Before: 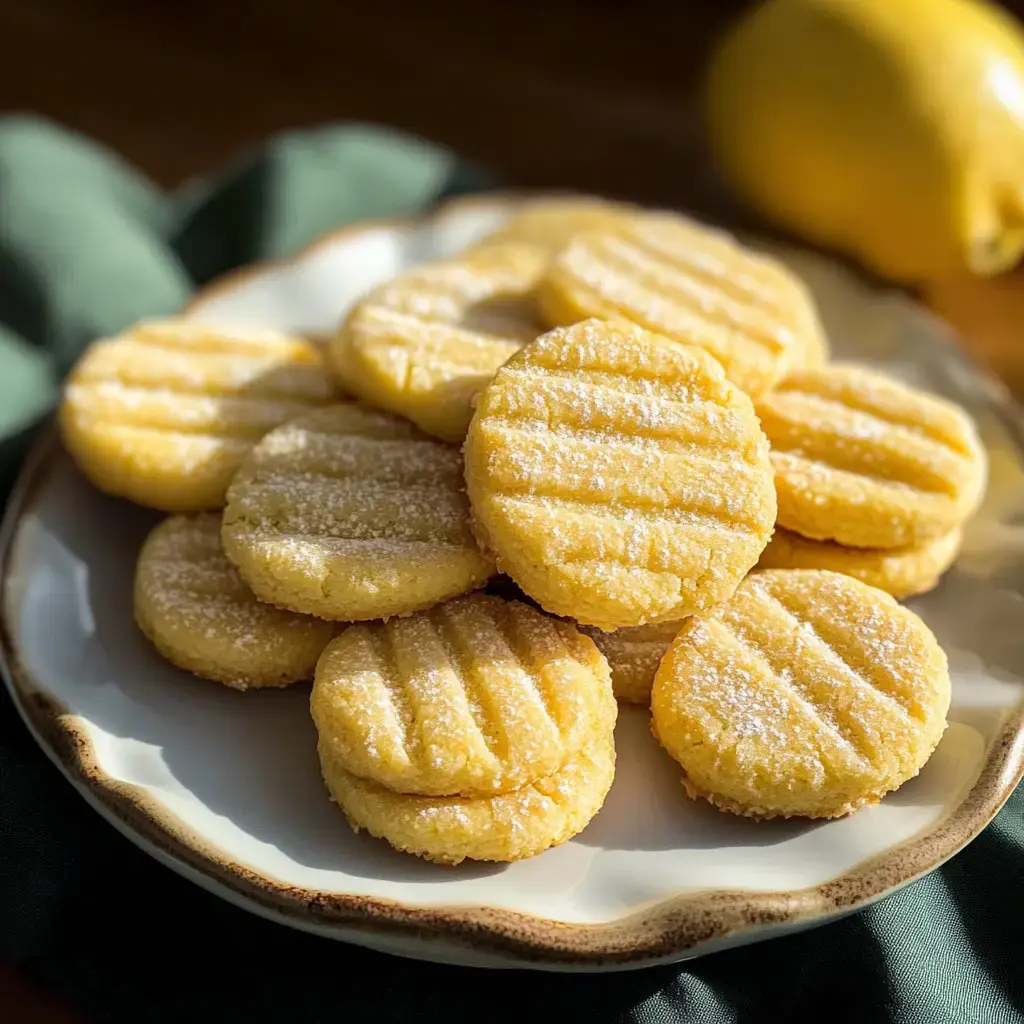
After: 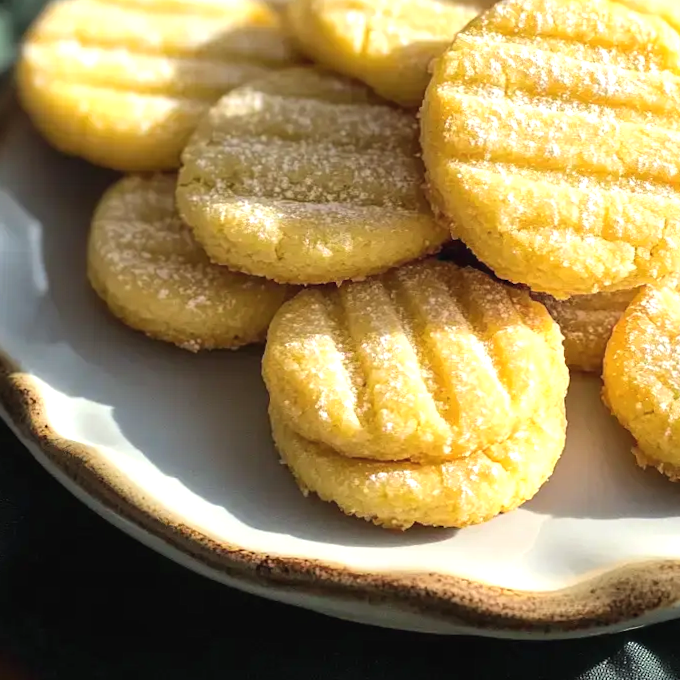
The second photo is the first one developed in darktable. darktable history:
sharpen: radius 5.296, amount 0.311, threshold 26.821
exposure: black level correction -0.002, exposure 0.539 EV, compensate exposure bias true, compensate highlight preservation false
crop and rotate: angle -0.992°, left 3.642%, top 32.402%, right 28.776%
